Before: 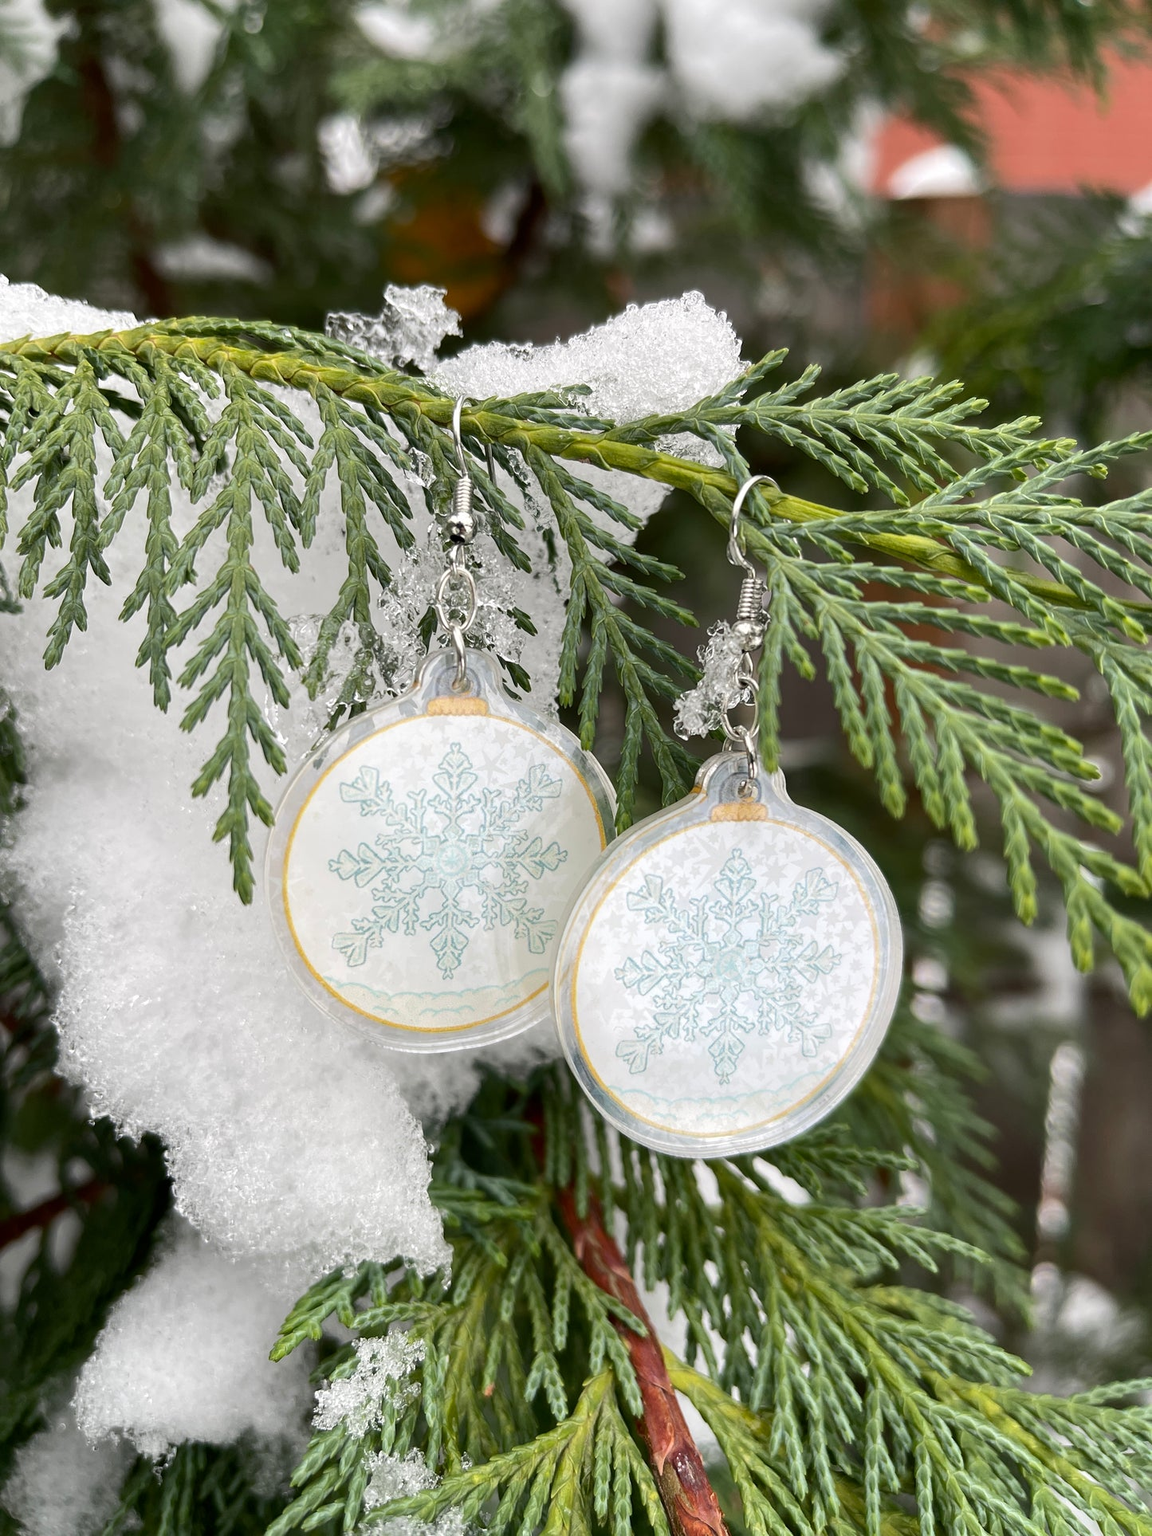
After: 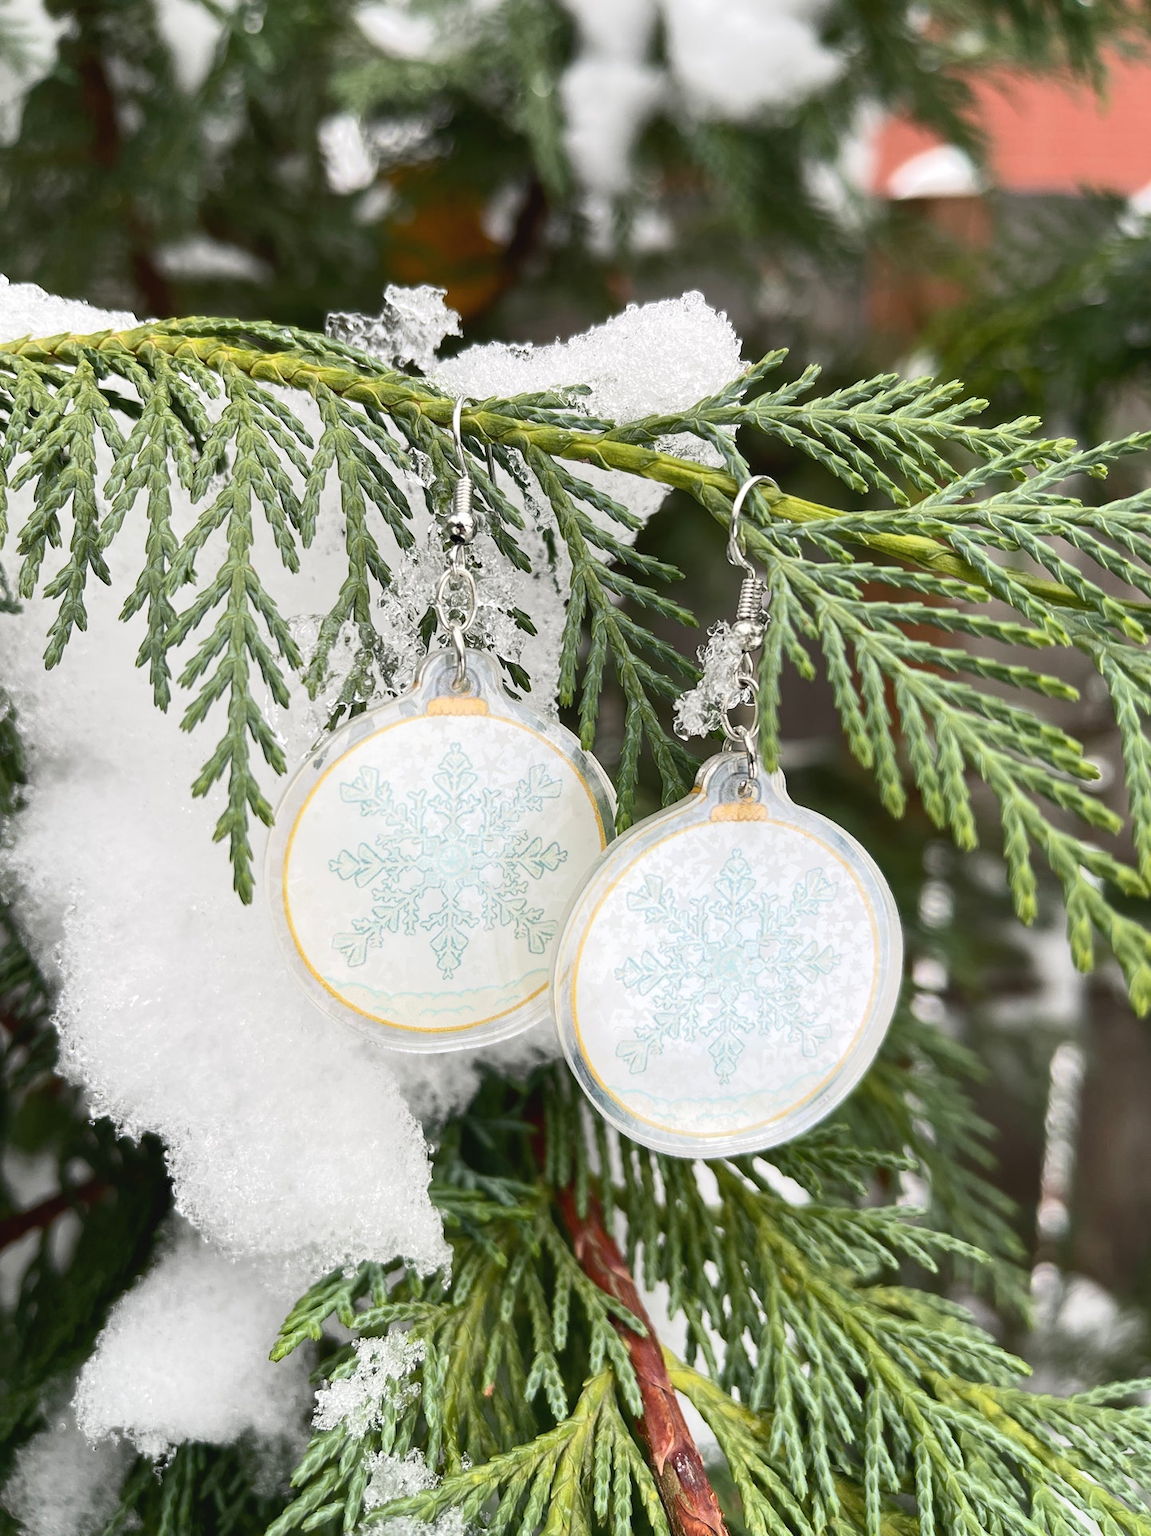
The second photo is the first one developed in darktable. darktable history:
tone curve: curves: ch0 [(0, 0) (0.003, 0.045) (0.011, 0.051) (0.025, 0.057) (0.044, 0.074) (0.069, 0.096) (0.1, 0.125) (0.136, 0.16) (0.177, 0.201) (0.224, 0.242) (0.277, 0.299) (0.335, 0.362) (0.399, 0.432) (0.468, 0.512) (0.543, 0.601) (0.623, 0.691) (0.709, 0.786) (0.801, 0.876) (0.898, 0.927) (1, 1)], color space Lab, independent channels, preserve colors none
